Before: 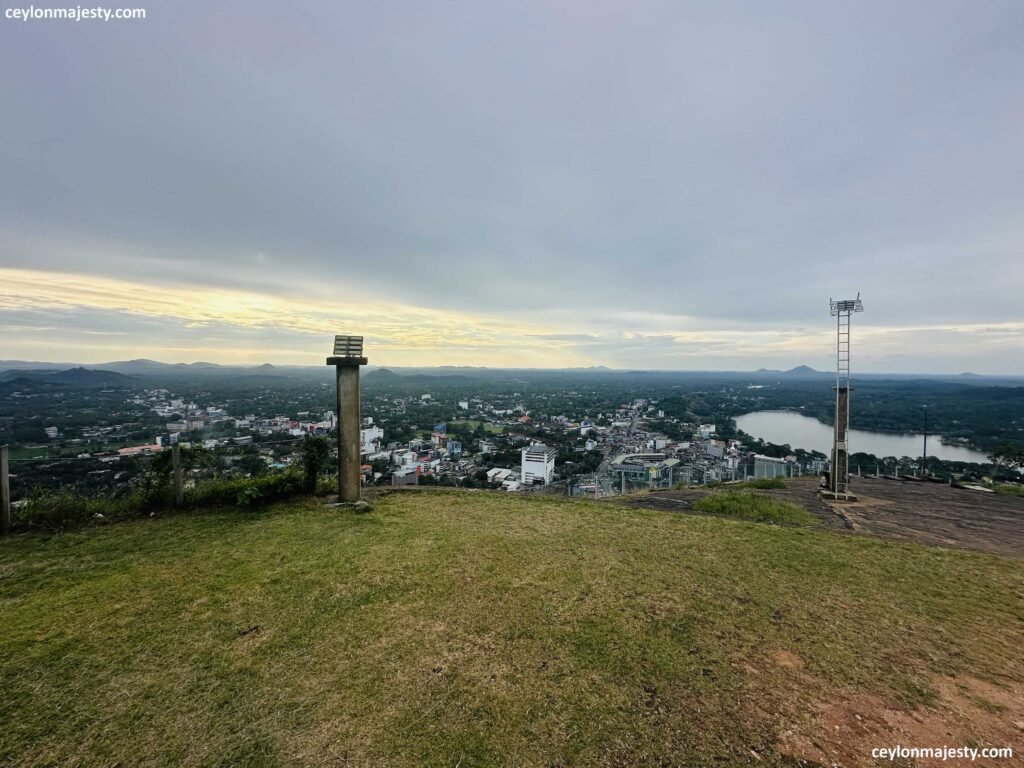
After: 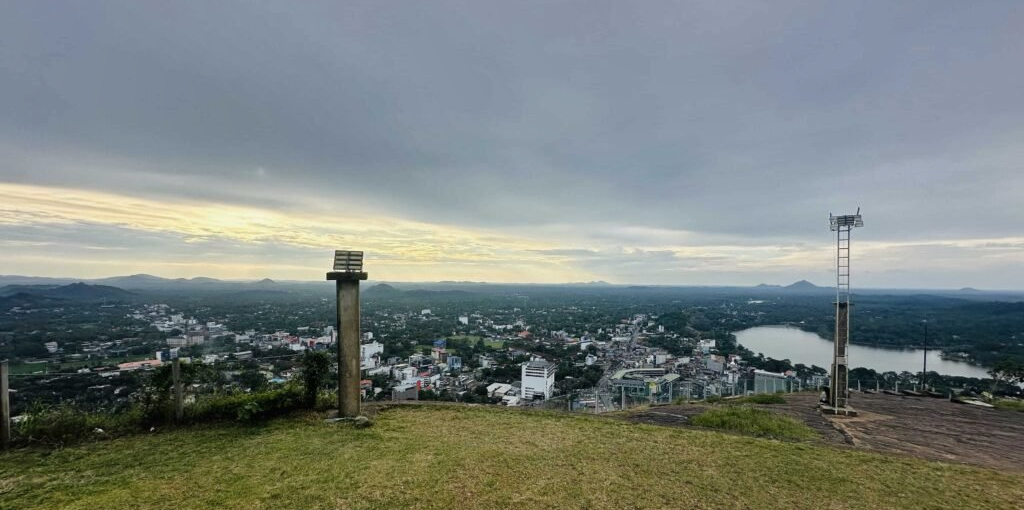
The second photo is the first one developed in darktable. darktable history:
crop: top 11.139%, bottom 22.42%
shadows and highlights: white point adjustment 0.144, highlights -70.18, soften with gaussian
